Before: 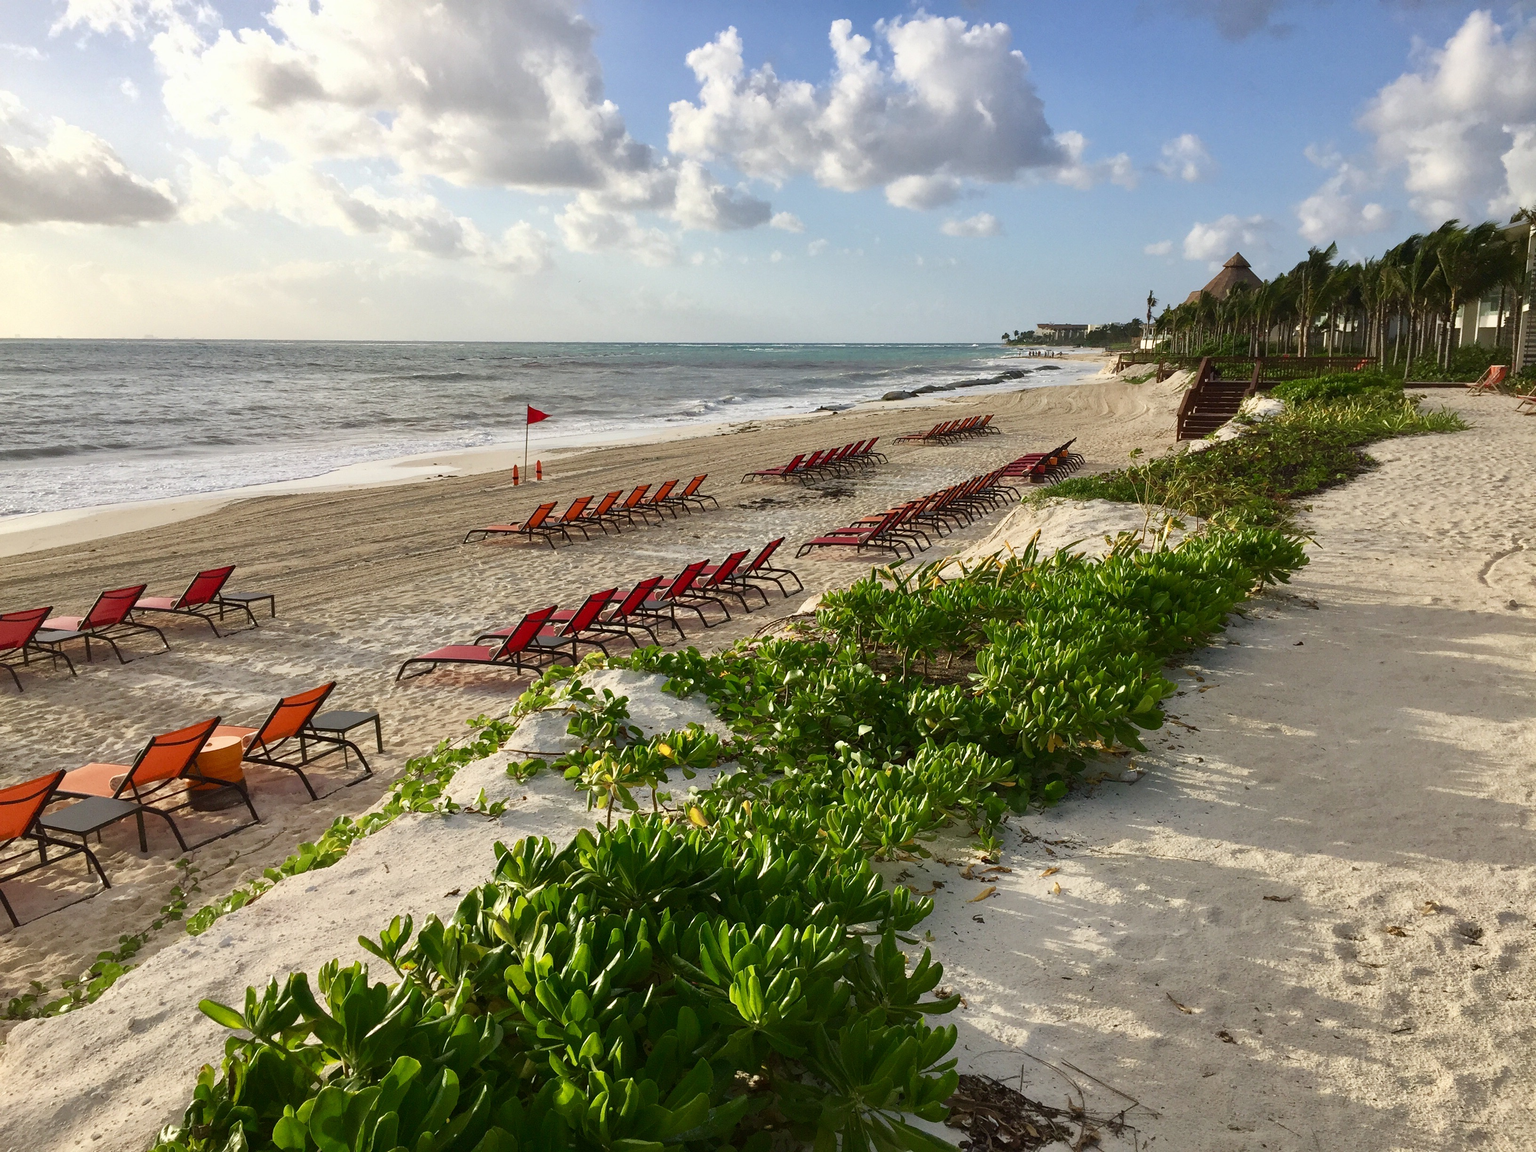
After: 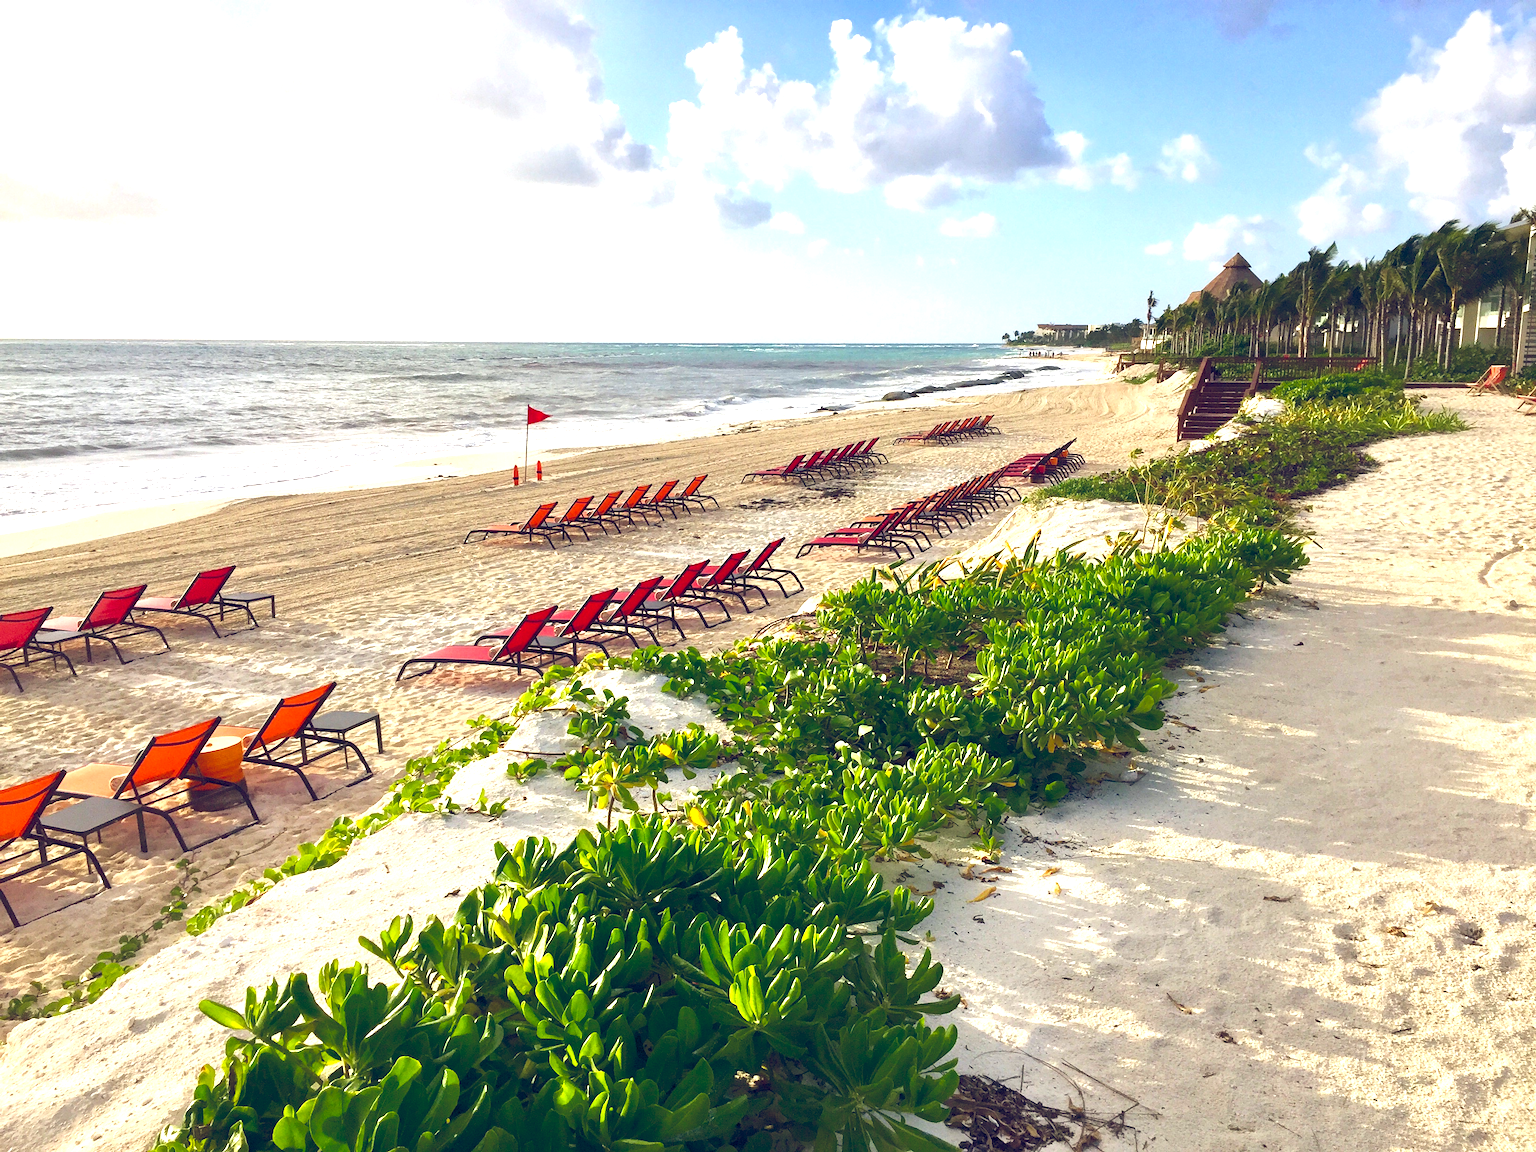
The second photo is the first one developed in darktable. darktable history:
tone equalizer: on, module defaults
color balance rgb: shadows lift › chroma 0.887%, shadows lift › hue 114.33°, power › chroma 0.239%, power › hue 60.5°, global offset › luminance -0.308%, global offset › chroma 0.304%, global offset › hue 262.13°, perceptual saturation grading › global saturation 25.001%, perceptual brilliance grading › highlights 8.454%, perceptual brilliance grading › mid-tones 4.392%, perceptual brilliance grading › shadows 1.651%, contrast -9.928%
exposure: black level correction 0, exposure 1 EV, compensate exposure bias true, compensate highlight preservation false
